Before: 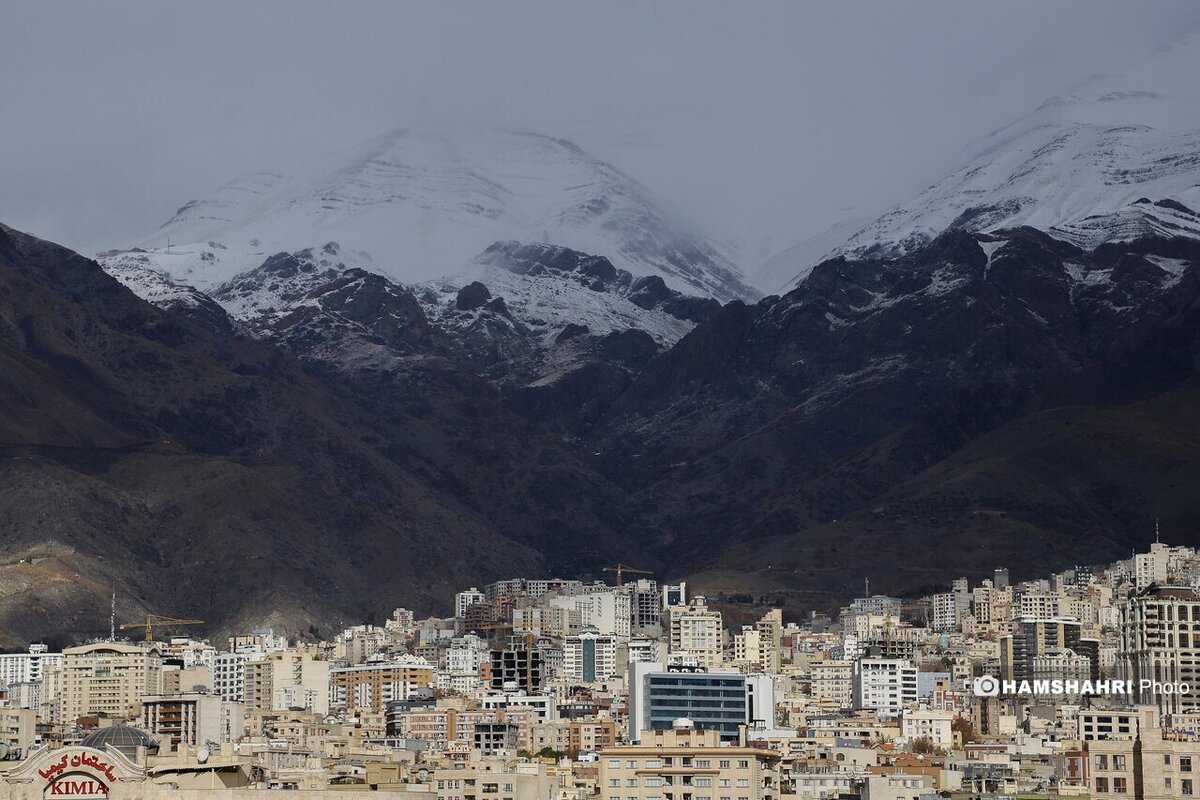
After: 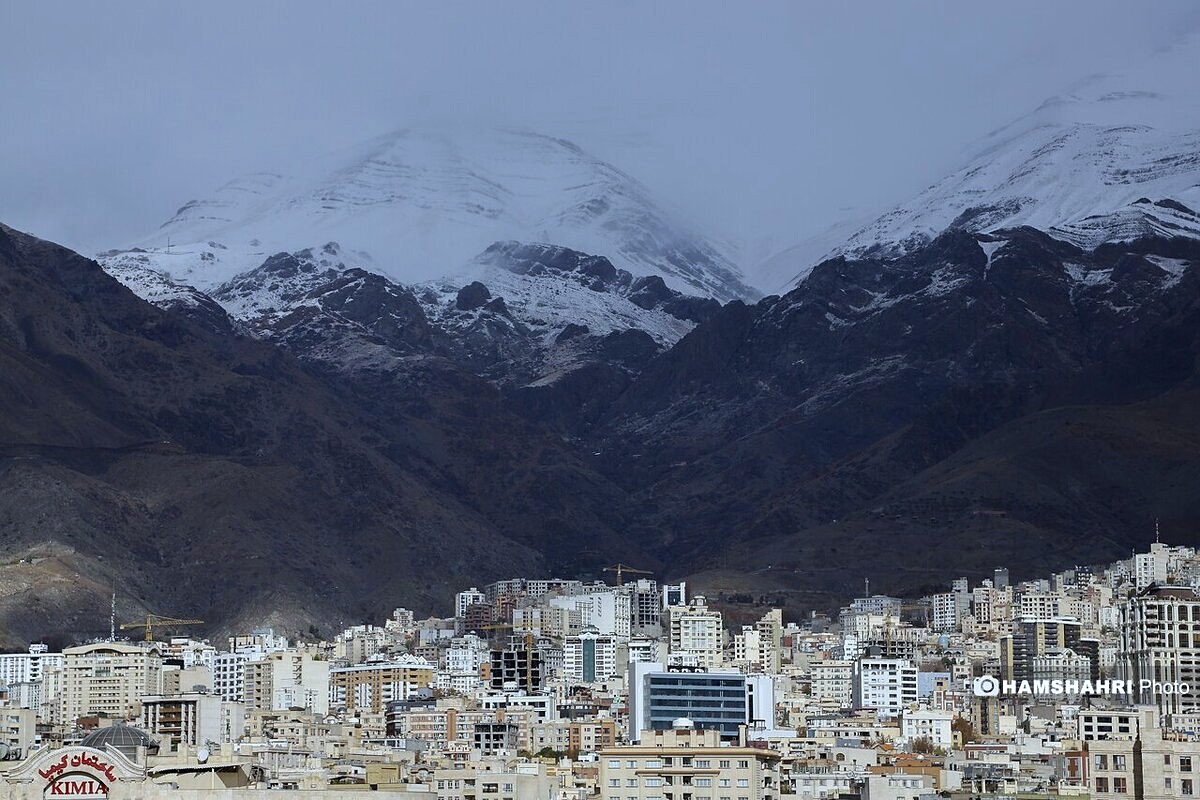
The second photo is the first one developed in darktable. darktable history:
sharpen: radius 1.272, amount 0.305, threshold 0
exposure: exposure 0.2 EV, compensate highlight preservation false
tone equalizer: on, module defaults
white balance: red 0.924, blue 1.095
